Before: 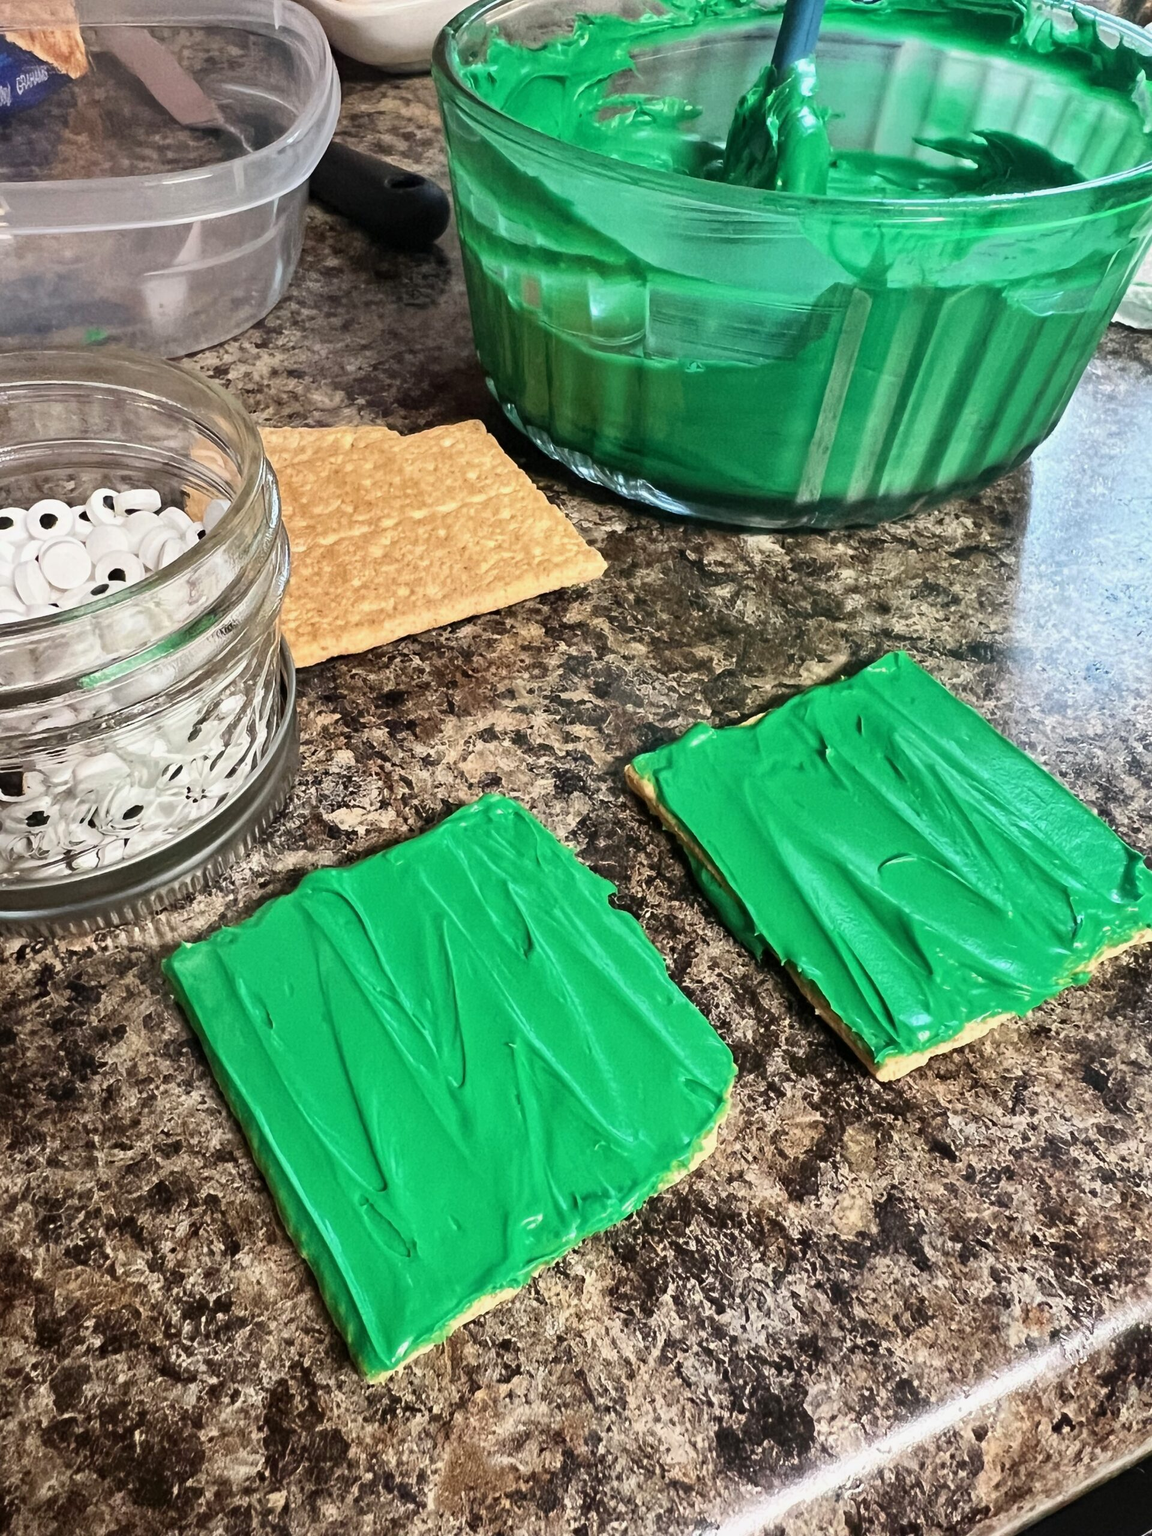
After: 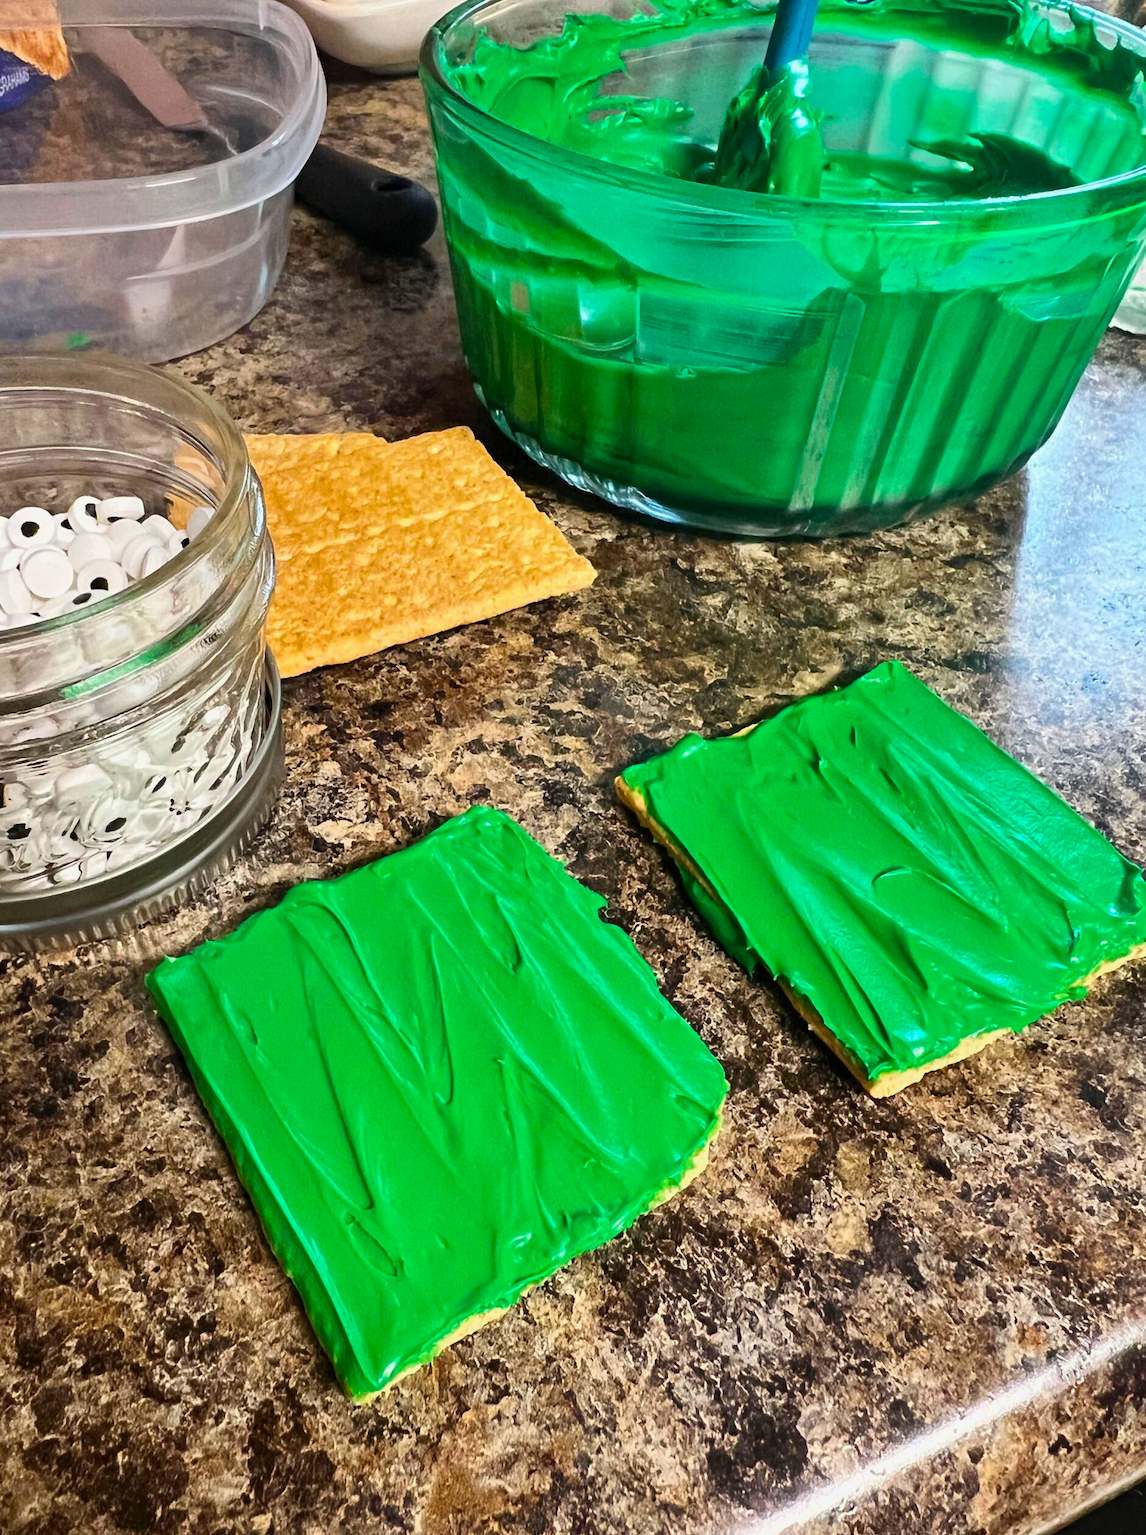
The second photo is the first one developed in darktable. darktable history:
color balance rgb: linear chroma grading › global chroma 14.494%, perceptual saturation grading › global saturation 30.187%, global vibrance 11.062%
exposure: compensate highlight preservation false
crop: left 1.695%, right 0.274%, bottom 1.453%
